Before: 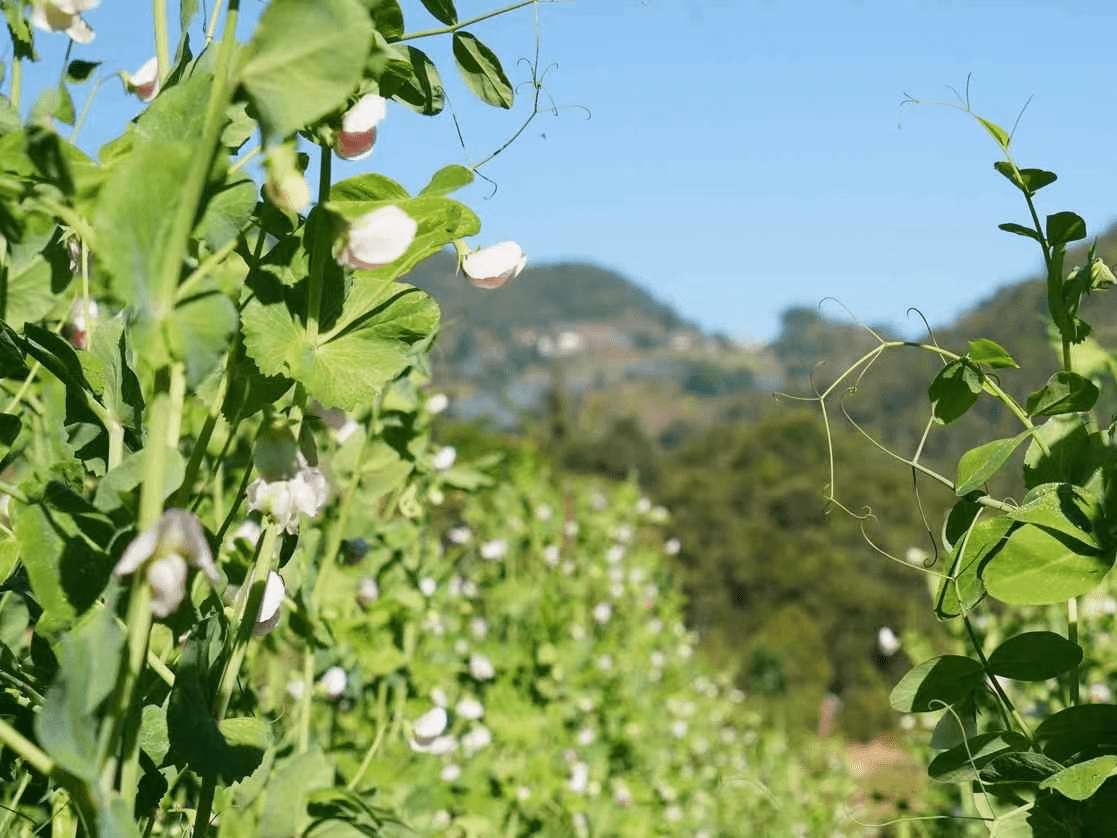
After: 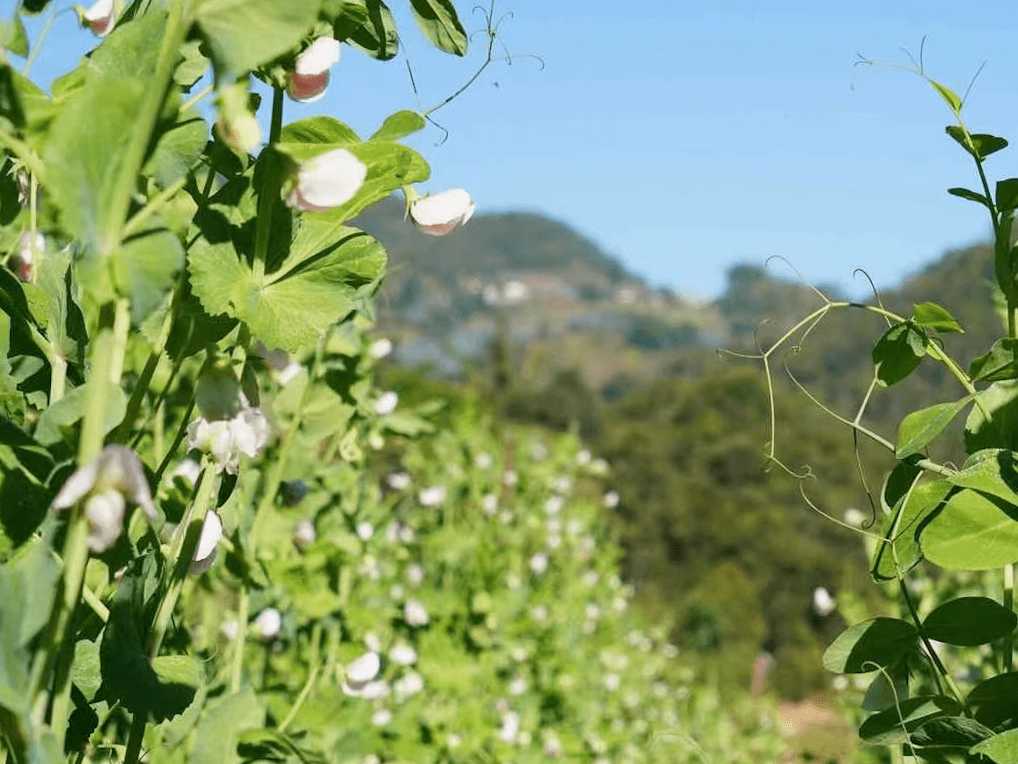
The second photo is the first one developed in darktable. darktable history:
crop and rotate: angle -1.96°, left 3.097%, top 4.154%, right 1.586%, bottom 0.529%
white balance: emerald 1
